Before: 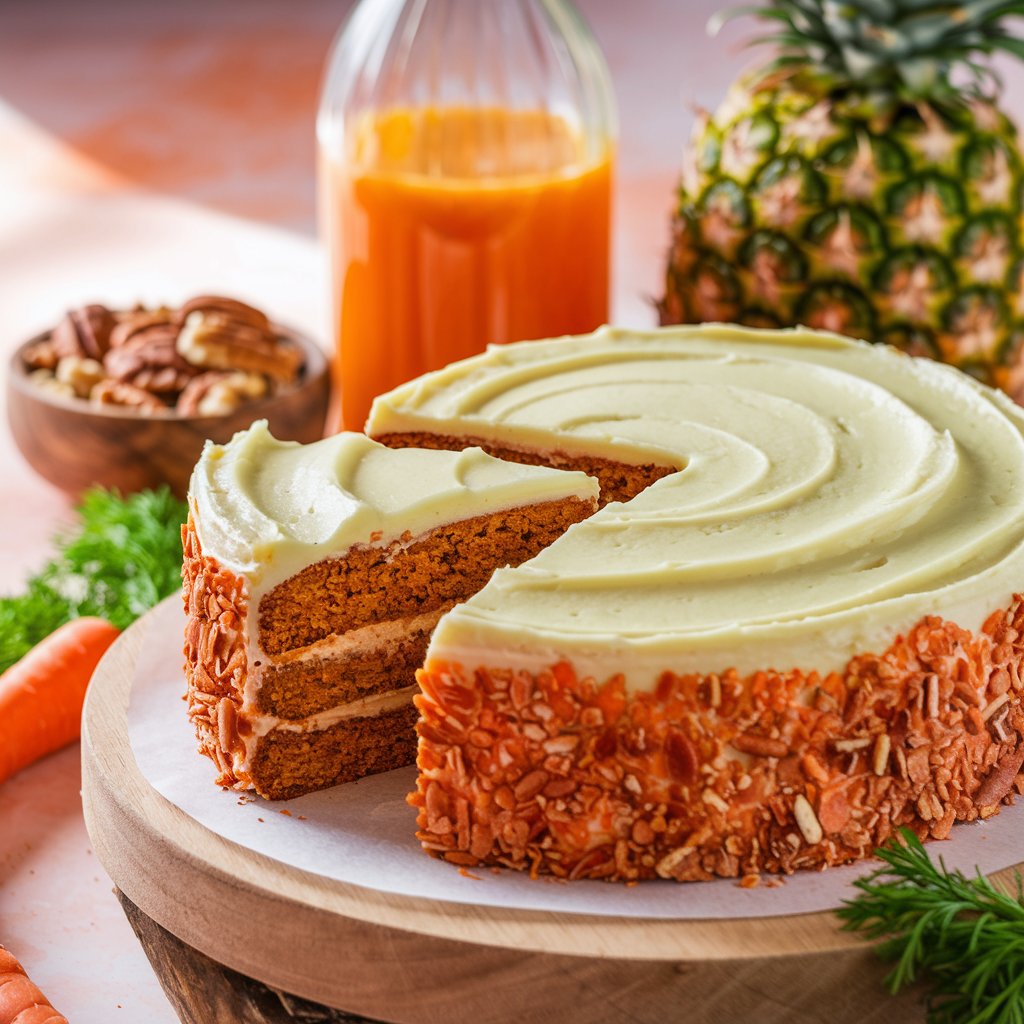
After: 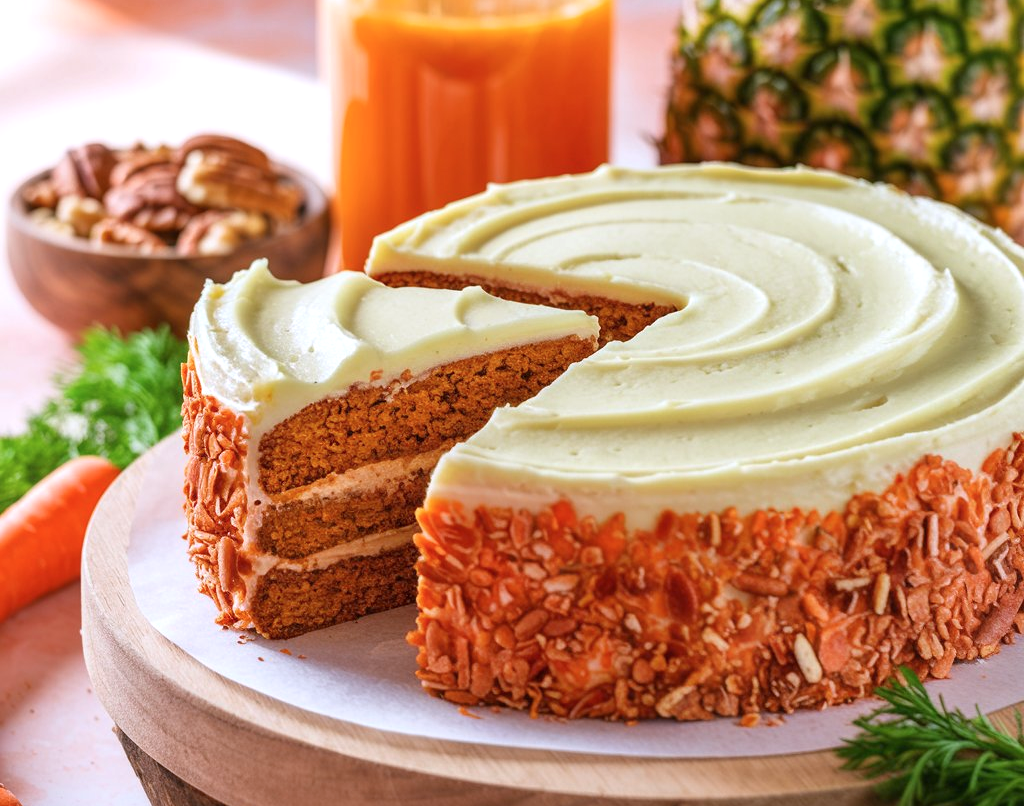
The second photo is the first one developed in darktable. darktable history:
color calibration: illuminant as shot in camera, x 0.358, y 0.373, temperature 4628.91 K
exposure: exposure 0.2 EV, compensate highlight preservation false
crop and rotate: top 15.774%, bottom 5.506%
tone equalizer: -8 EV -1.84 EV, -7 EV -1.16 EV, -6 EV -1.62 EV, smoothing diameter 25%, edges refinement/feathering 10, preserve details guided filter
